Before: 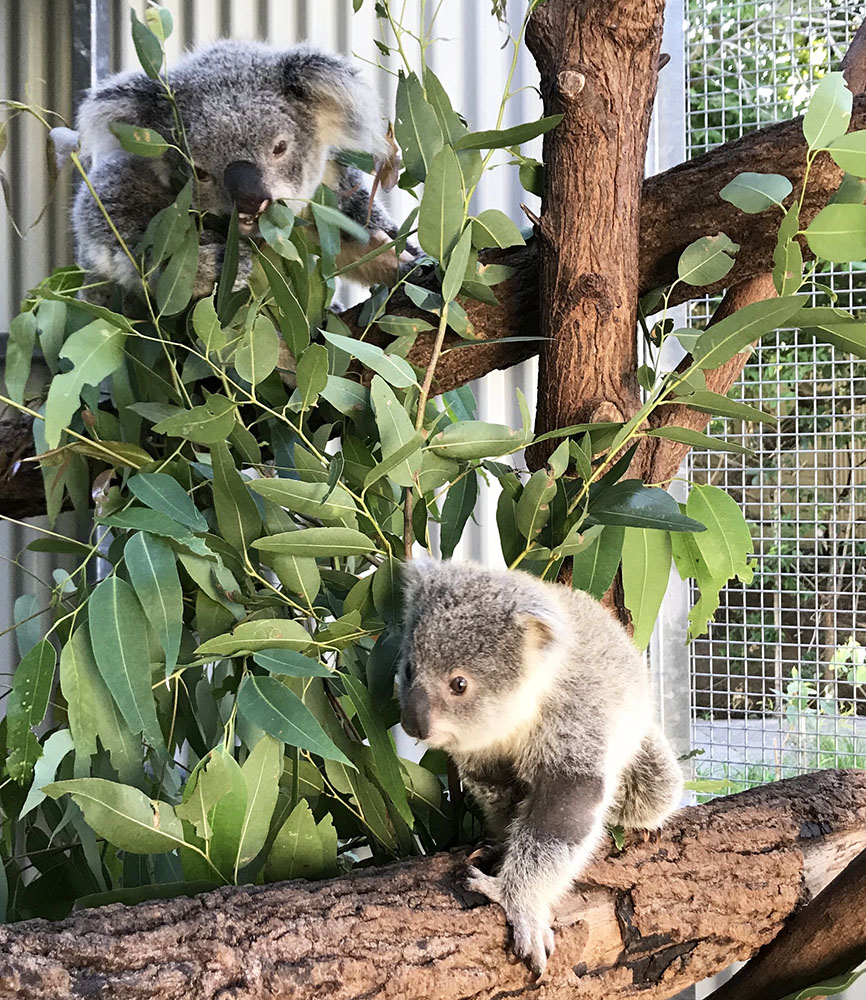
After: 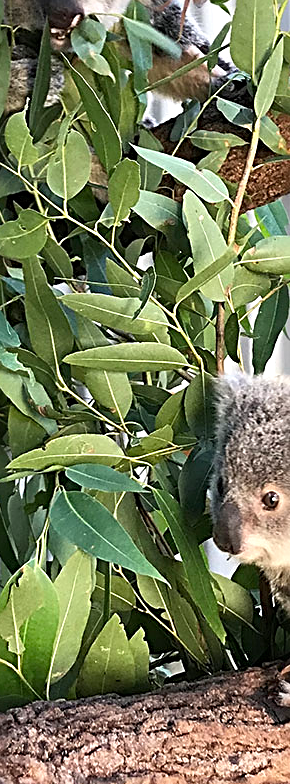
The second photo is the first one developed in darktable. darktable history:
crop and rotate: left 21.77%, top 18.528%, right 44.676%, bottom 2.997%
exposure: exposure 0.197 EV, compensate highlight preservation false
sharpen: radius 2.584, amount 0.688
